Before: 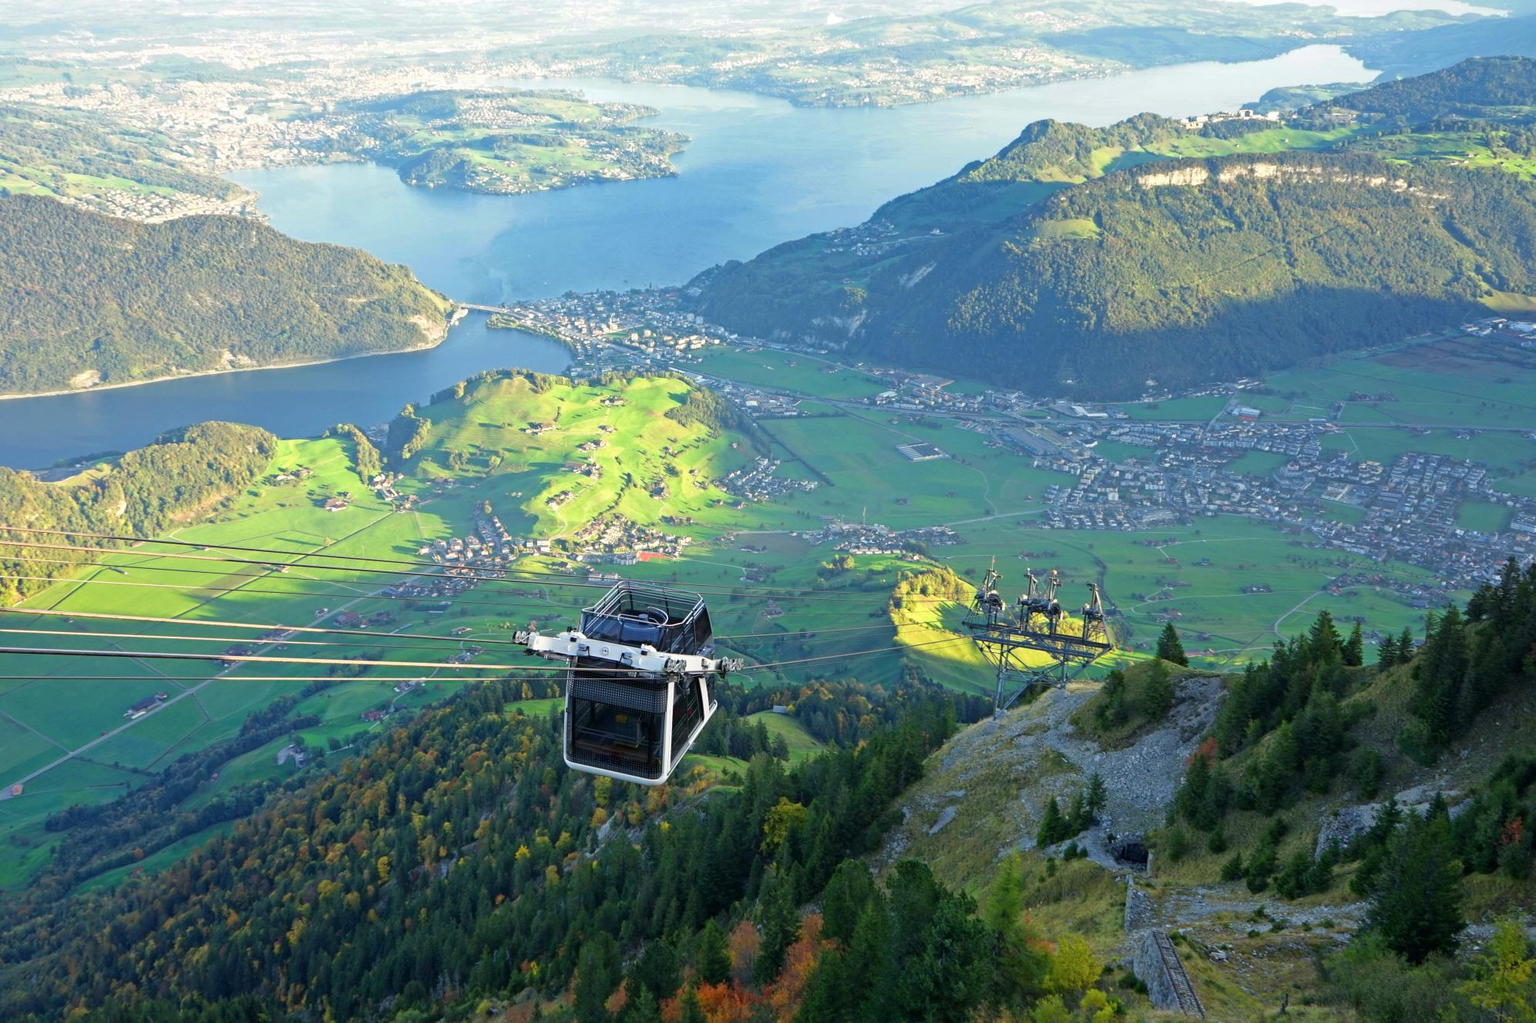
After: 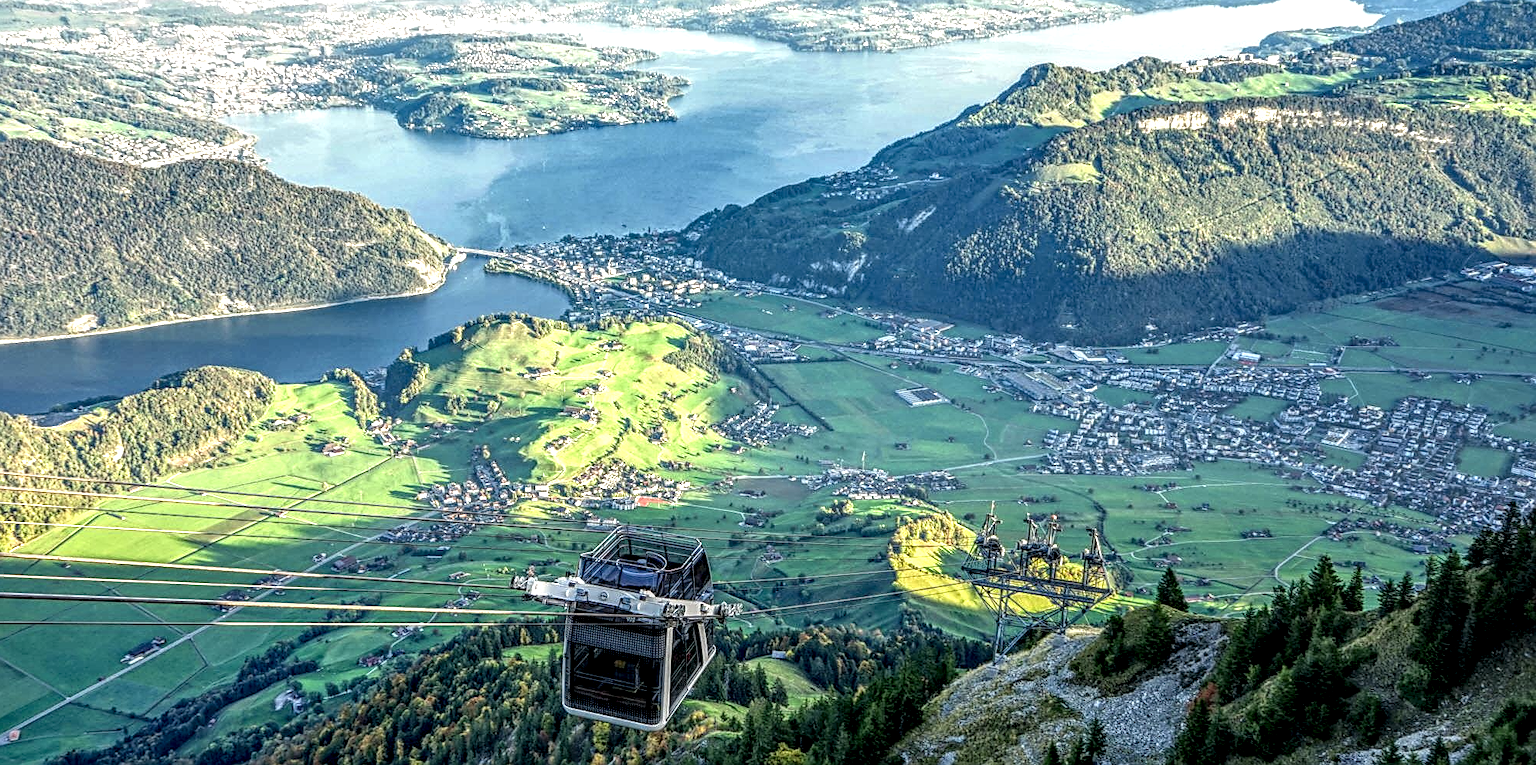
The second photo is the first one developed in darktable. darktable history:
crop: left 0.227%, top 5.51%, bottom 19.789%
sharpen: on, module defaults
local contrast: highlights 1%, shadows 4%, detail 298%, midtone range 0.304
